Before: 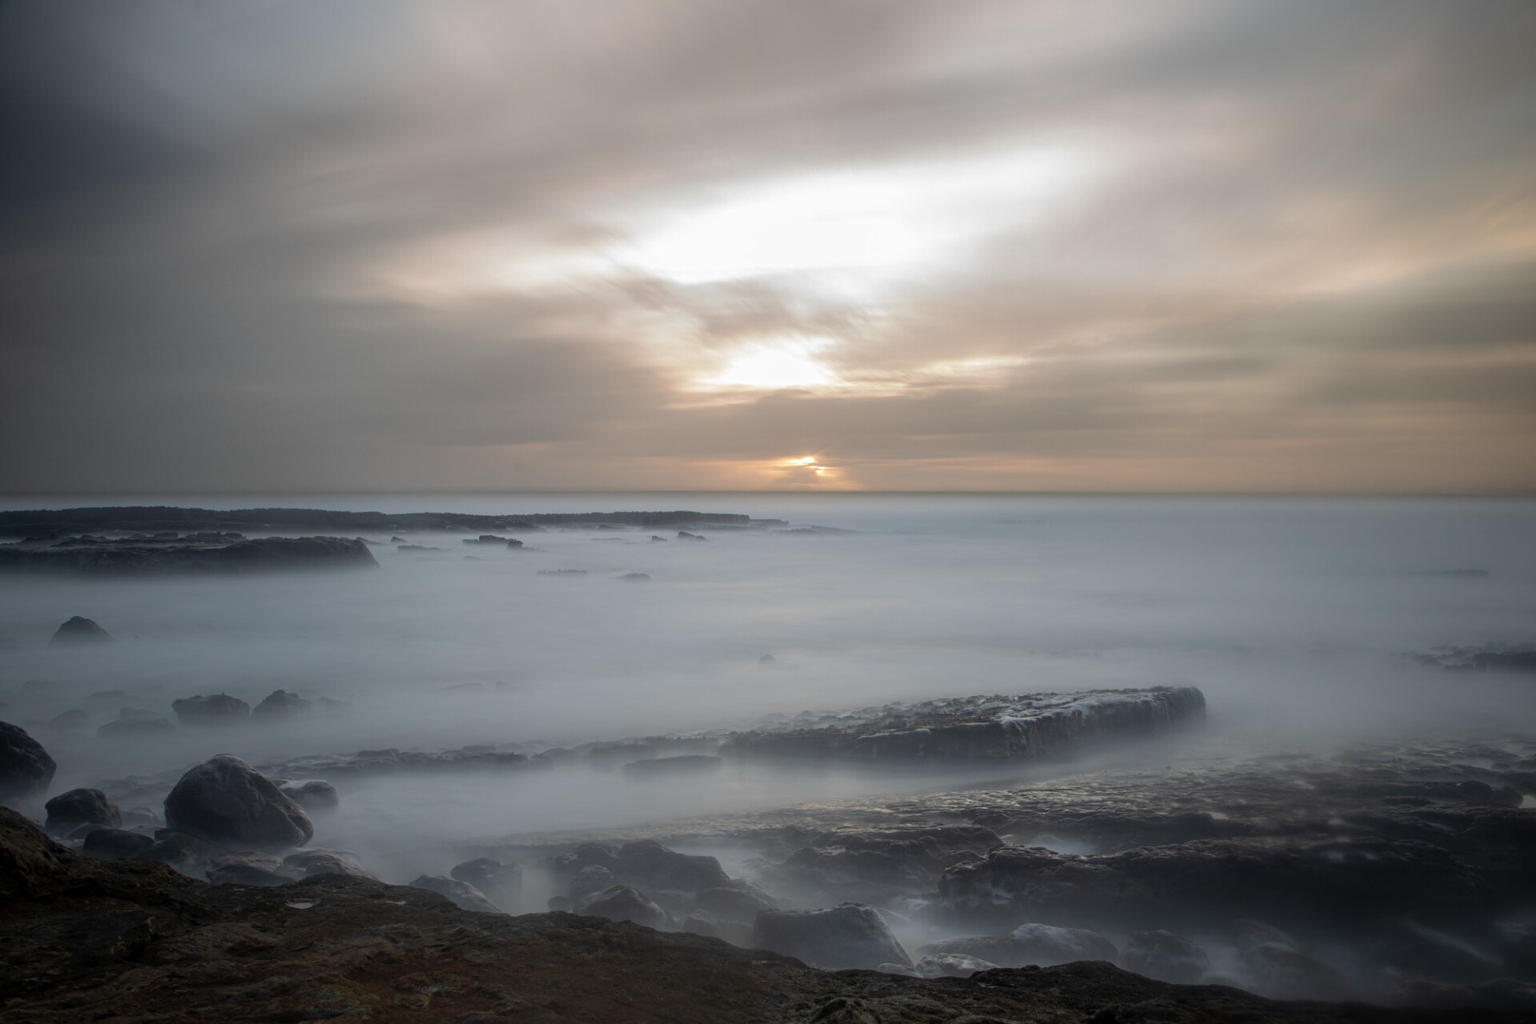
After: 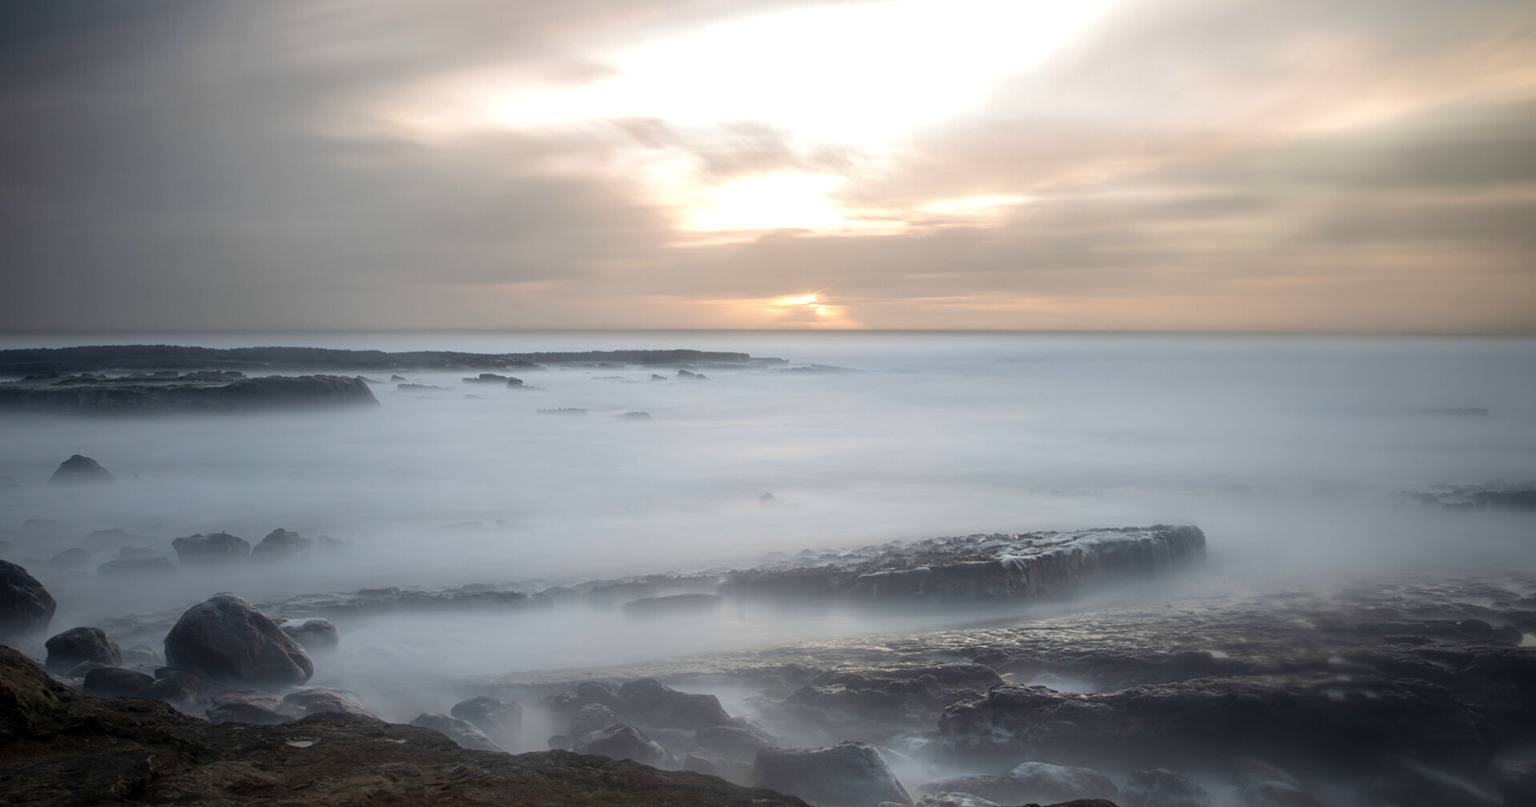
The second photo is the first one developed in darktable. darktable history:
crop and rotate: top 15.844%, bottom 5.327%
exposure: exposure 0.601 EV, compensate highlight preservation false
